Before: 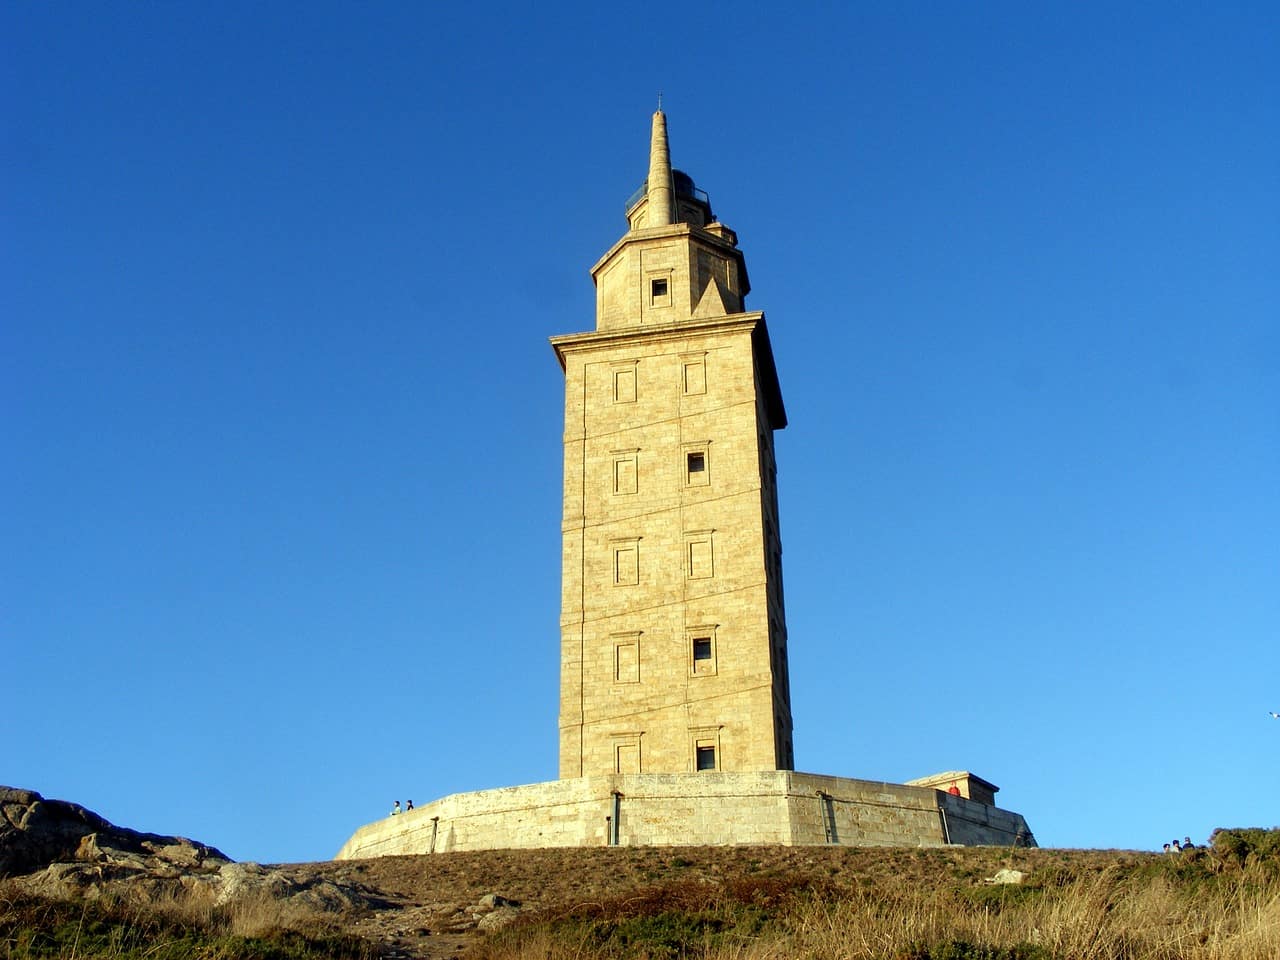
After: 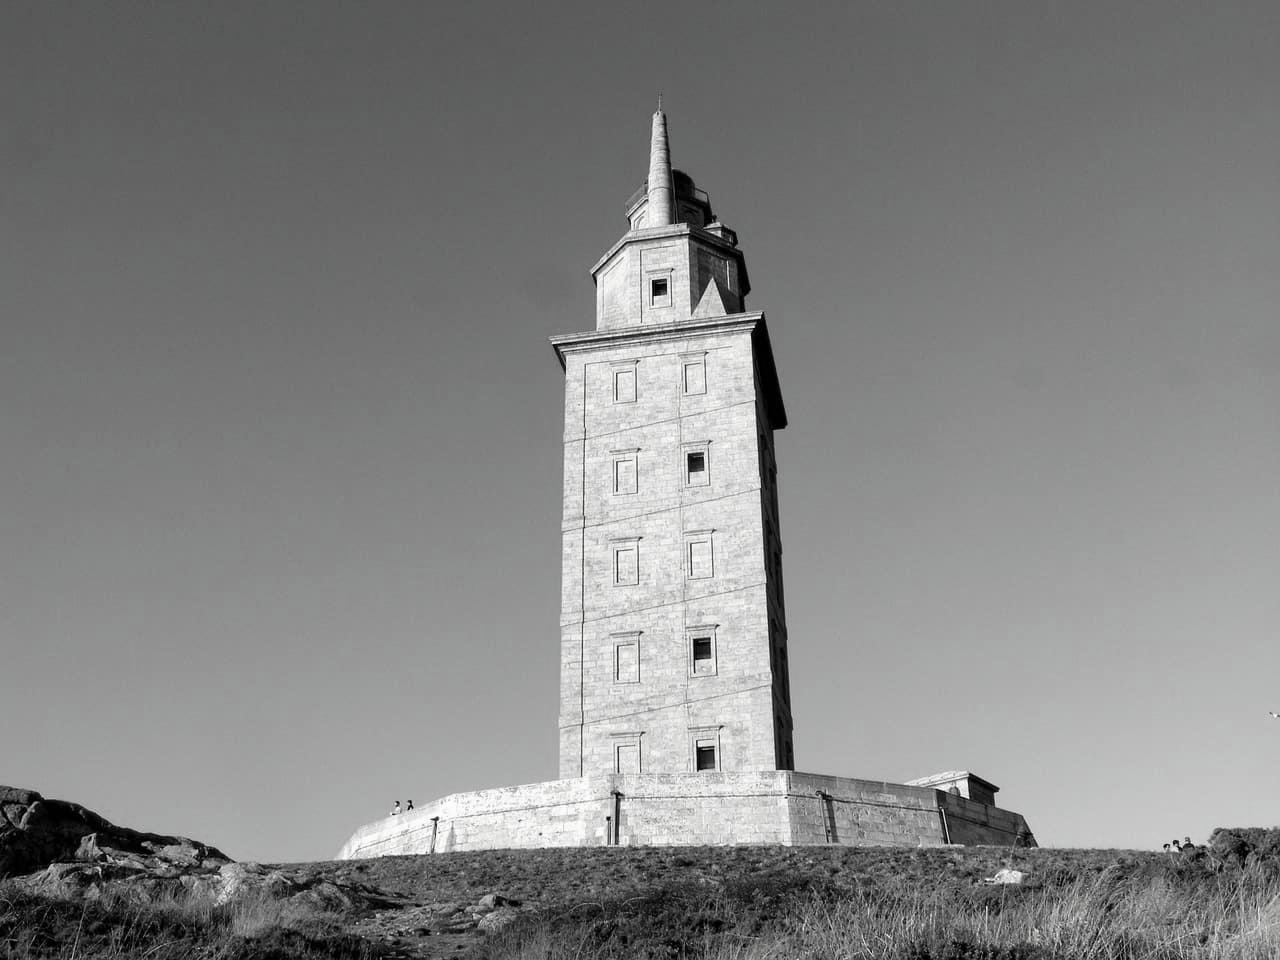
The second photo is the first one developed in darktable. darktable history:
contrast brightness saturation: saturation -0.993
